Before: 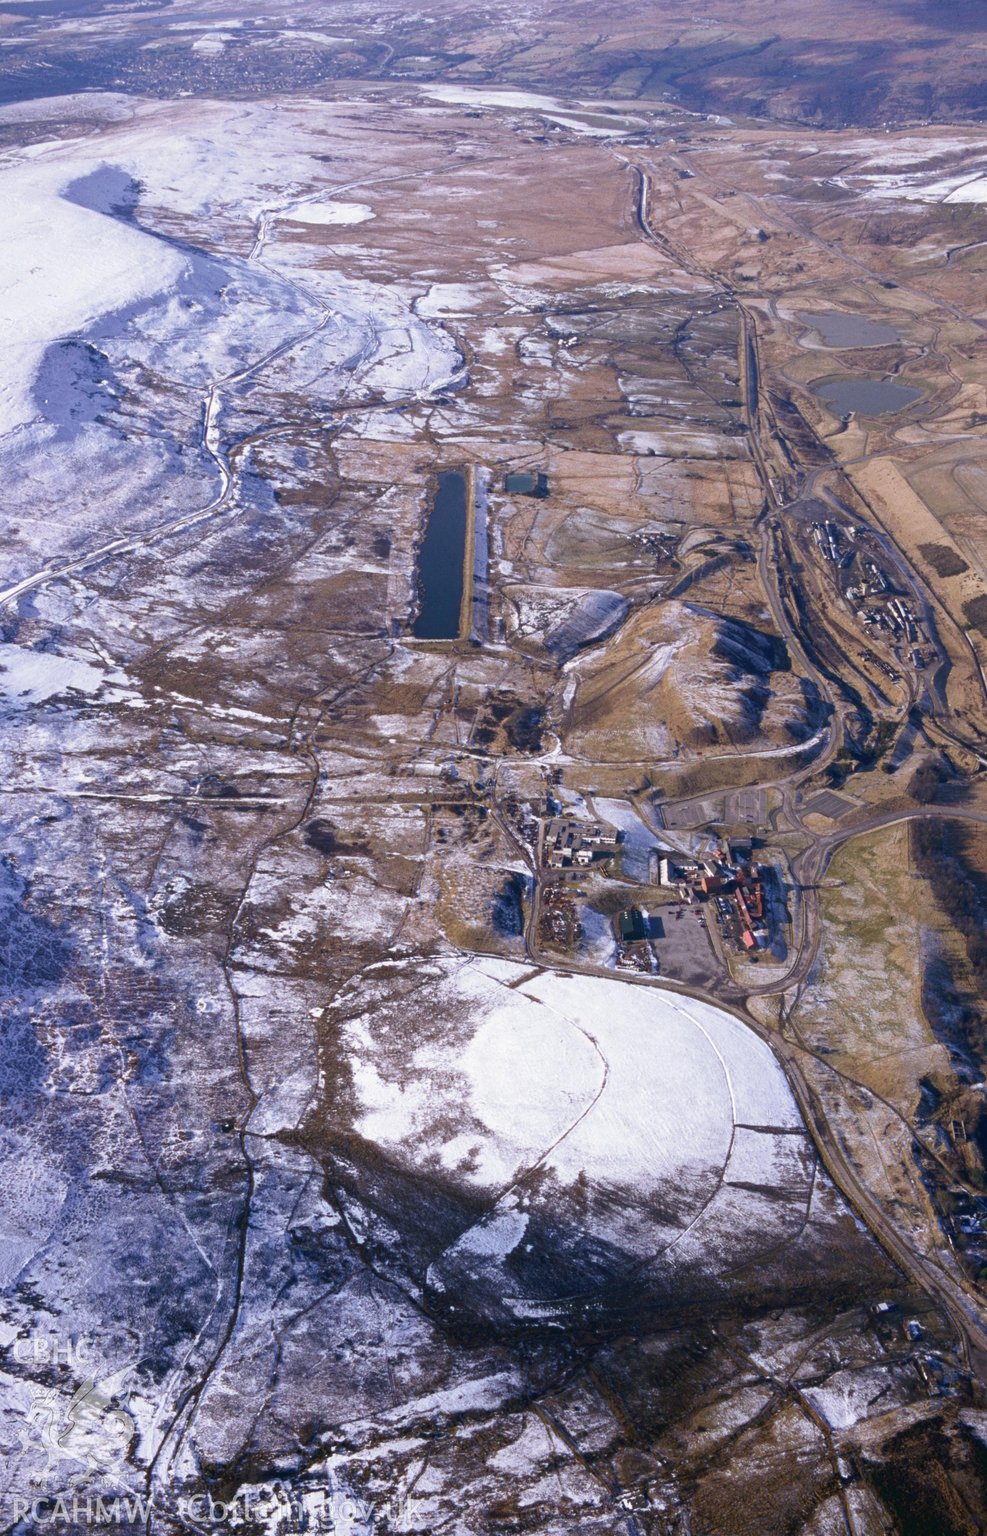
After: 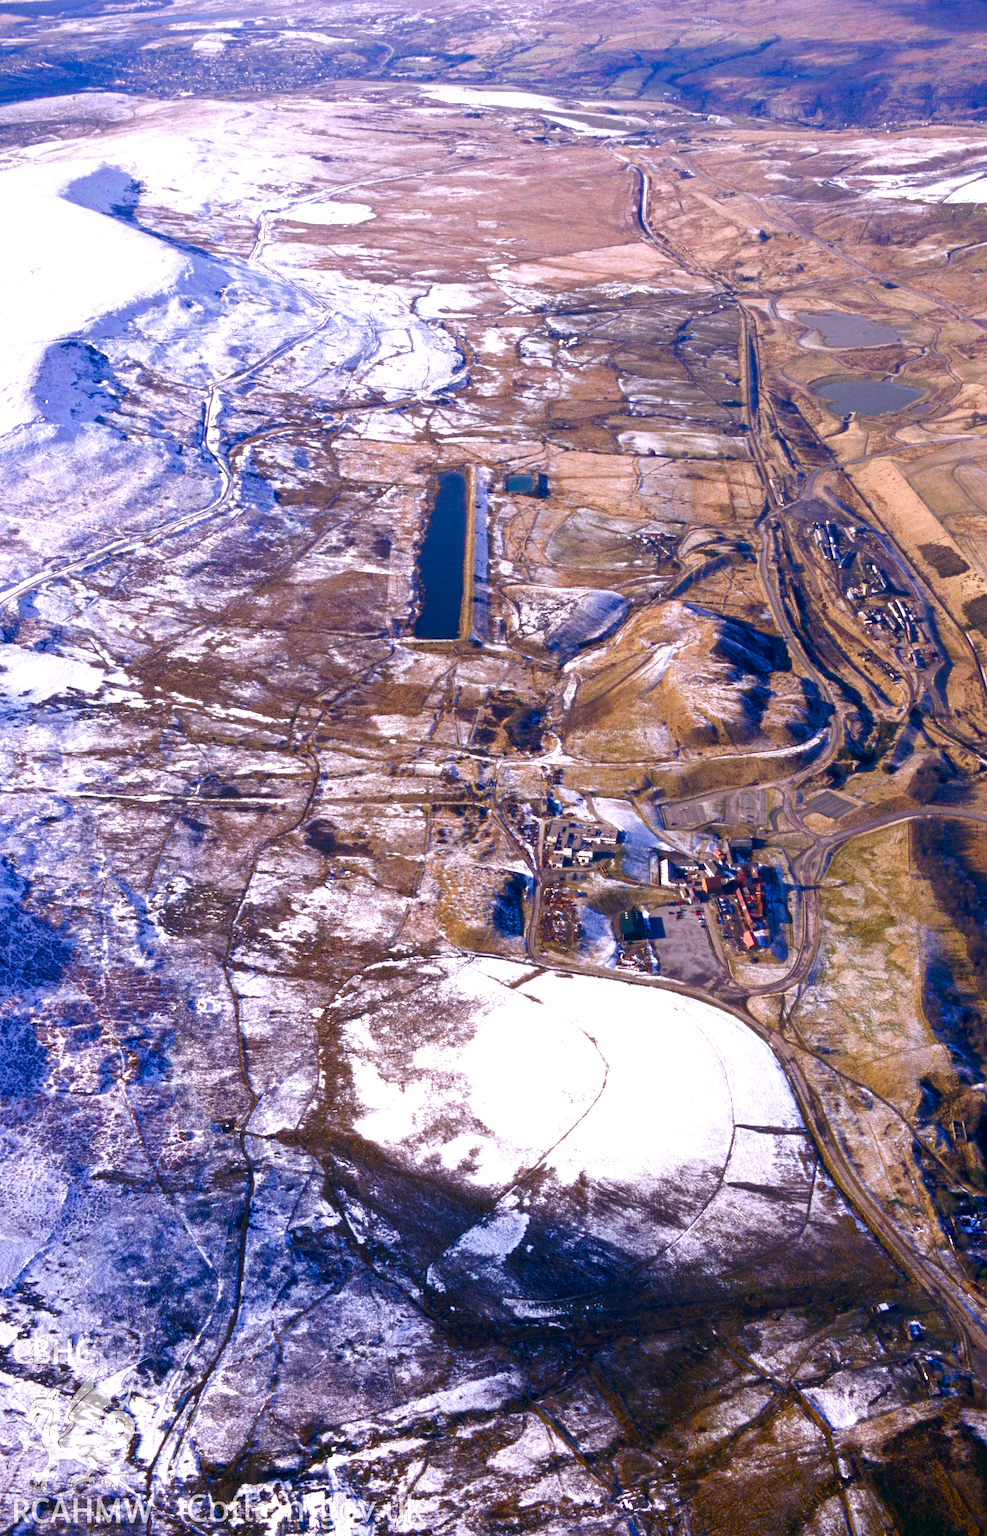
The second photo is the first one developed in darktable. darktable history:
color balance rgb: highlights gain › chroma 1.677%, highlights gain › hue 56.74°, linear chroma grading › global chroma 41.533%, perceptual saturation grading › global saturation 20%, perceptual saturation grading › highlights -50.04%, perceptual saturation grading › shadows 30.718%, perceptual brilliance grading › global brilliance -5.477%, perceptual brilliance grading › highlights 23.812%, perceptual brilliance grading › mid-tones 7.436%, perceptual brilliance grading › shadows -4.673%
